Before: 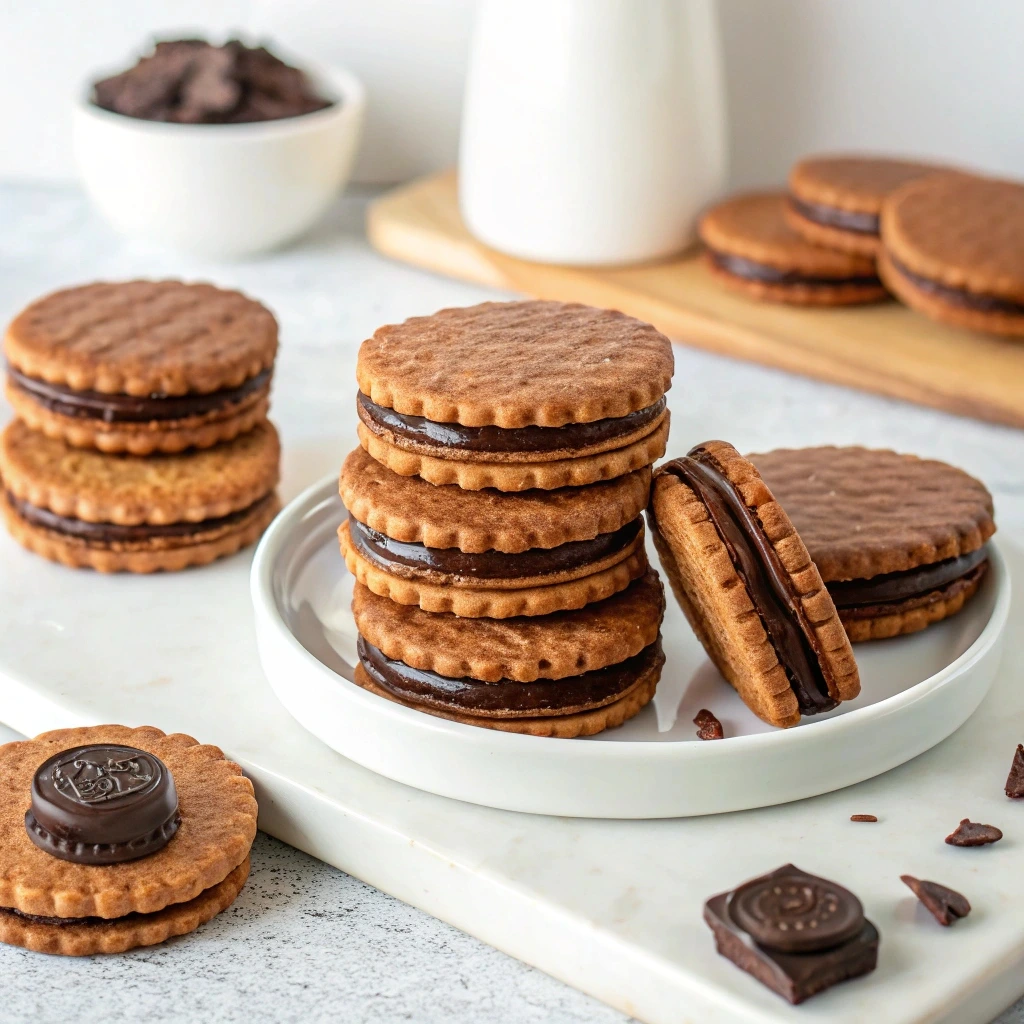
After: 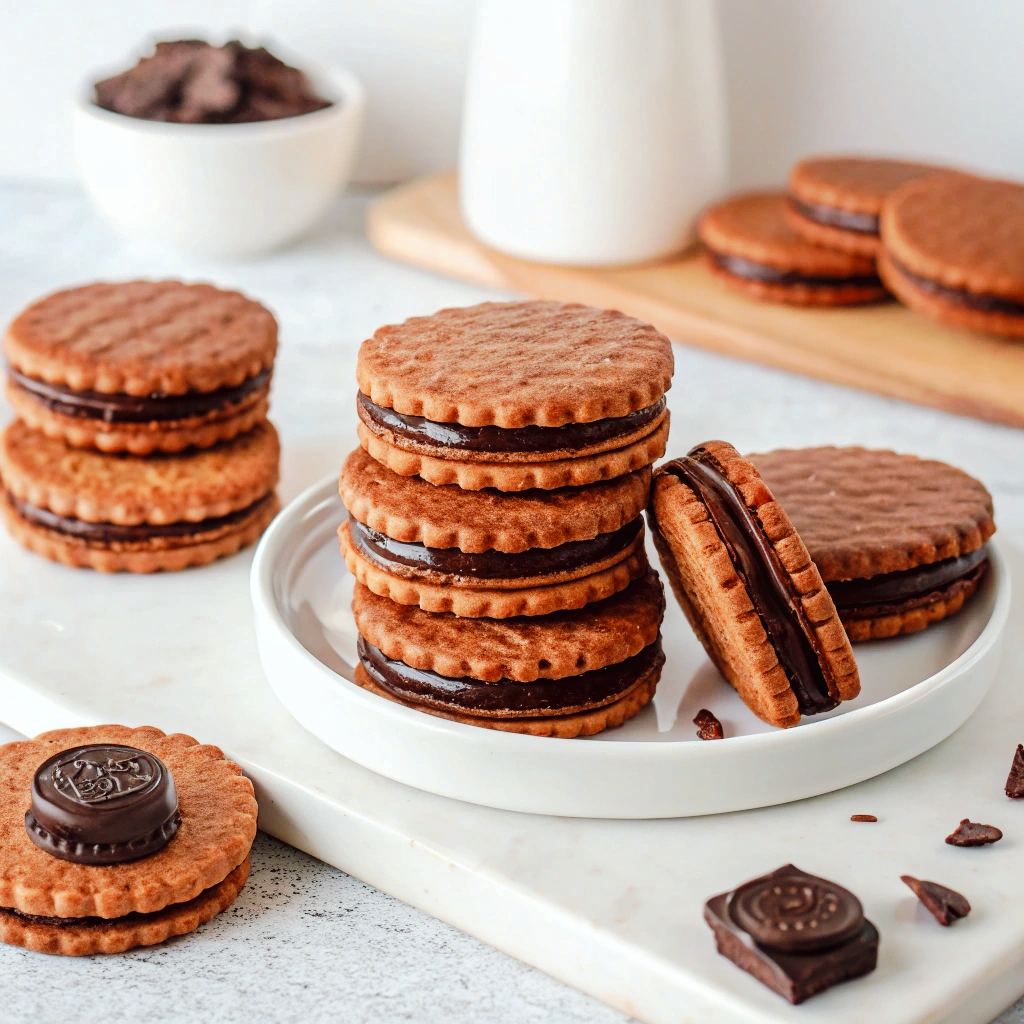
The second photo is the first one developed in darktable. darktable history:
tone curve: curves: ch0 [(0, 0) (0.003, 0.009) (0.011, 0.013) (0.025, 0.022) (0.044, 0.039) (0.069, 0.055) (0.1, 0.077) (0.136, 0.113) (0.177, 0.158) (0.224, 0.213) (0.277, 0.289) (0.335, 0.367) (0.399, 0.451) (0.468, 0.532) (0.543, 0.615) (0.623, 0.696) (0.709, 0.755) (0.801, 0.818) (0.898, 0.893) (1, 1)], preserve colors none
color look up table: target L [96.42, 94.11, 92.48, 91, 75.66, 75.18, 70.54, 55.87, 56.69, 50.43, 35.88, 21.96, 200.44, 87.77, 85.75, 75.95, 76.16, 63.1, 55.78, 65.2, 36.76, 40.5, 36.59, 45.15, 34.61, 33.15, 36.17, 20.53, 7.842, 94.18, 35.77, 55.47, 39.62, 50.23, 50.22, 30.41, 26.8, 23.25, 29.22, 25.48, 25.99, 9.59, 94.7, 87.09, 70.7, 71.41, 51.67, 36.35, 5.263], target a [-19.45, -29.02, -58.39, -57.09, -23.22, -62.17, -5.296, -15.3, -40.86, -41.25, 0.331, -15.32, 0, 9.964, 7.915, 13.72, 7.685, 48.25, 43.07, 36.98, 53.7, 59.58, 44.27, 35.25, 50.14, 47.33, 7.395, 33.69, 18.06, 4.036, 53.7, 31.44, 55.56, 10.46, 2.483, 44.5, 43.67, 39.01, 18.1, 37.68, 18.46, 31.32, -34.27, -30.38, -16.08, -45.99, -23.51, -4.764, 1.126], target b [11.94, 98.7, 77.79, 20.15, 41.09, 64.44, 70.24, 11.74, 13.35, 37.99, 32.5, 10.85, 0, 45.42, 89.72, 23.39, 2.239, 48.35, 6.81, 65.61, 16.8, 48.98, 2.827, 42.67, 42.88, 42.75, 13.03, 30.18, 10.1, -5.047, -22.71, -16.75, -17.23, -65.81, -39.03, 7.223, -40.65, -26.75, -11.07, -76.48, -54.21, -24.09, -10.61, -19.52, -39.85, -12.02, -23.67, -23.95, -8.946], num patches 49
